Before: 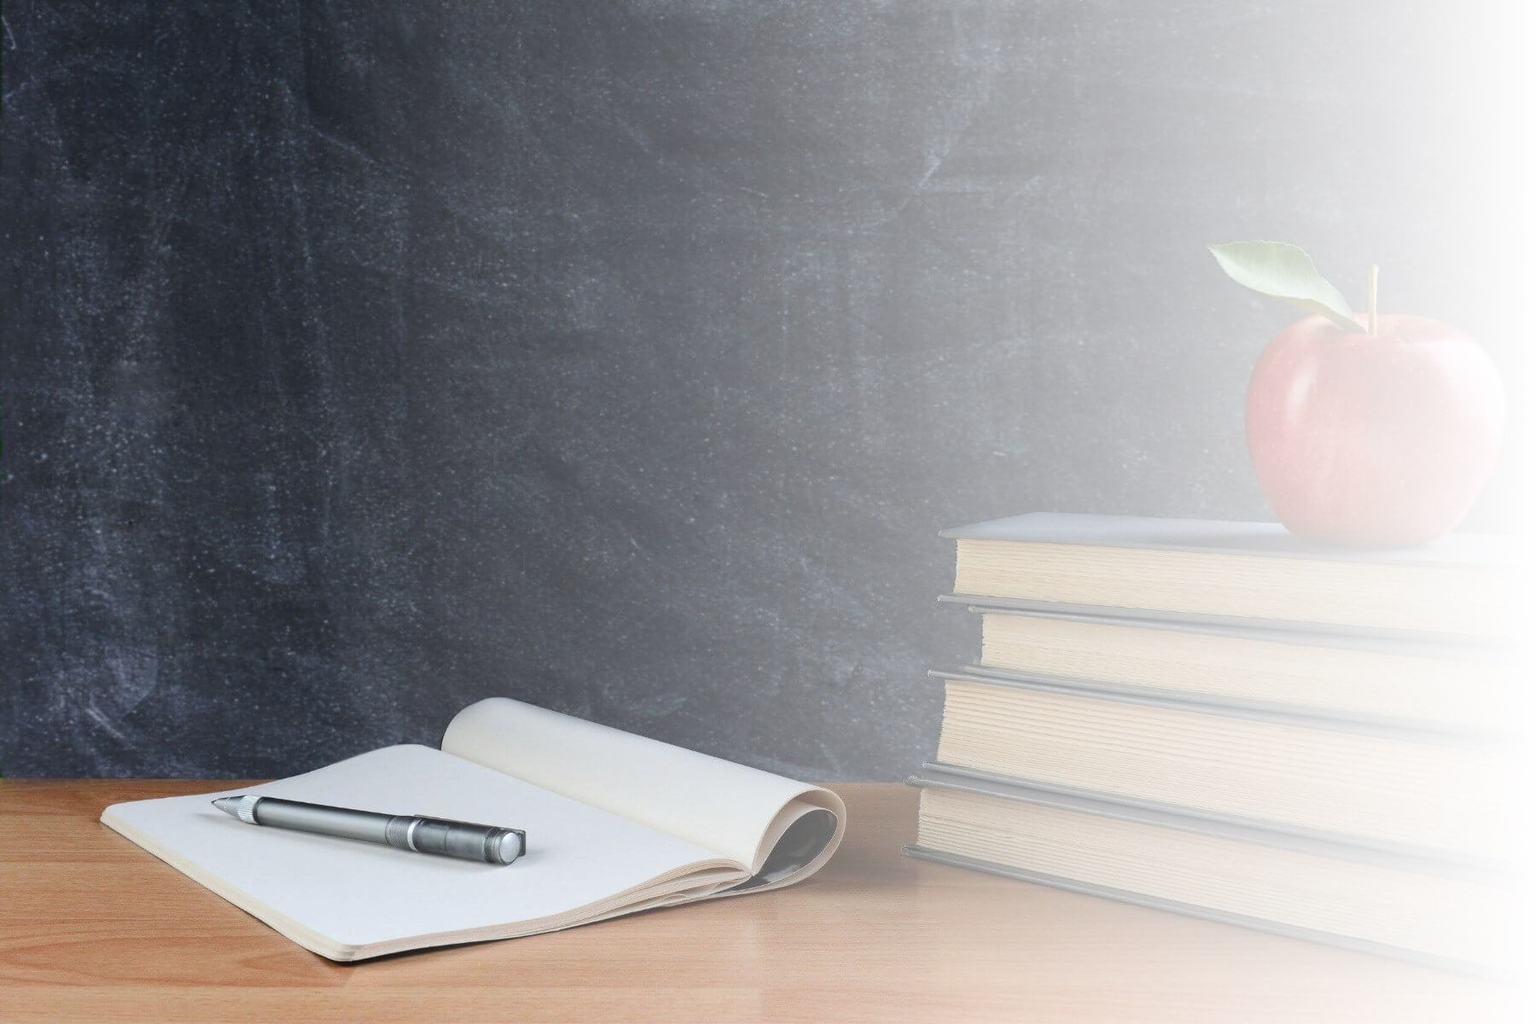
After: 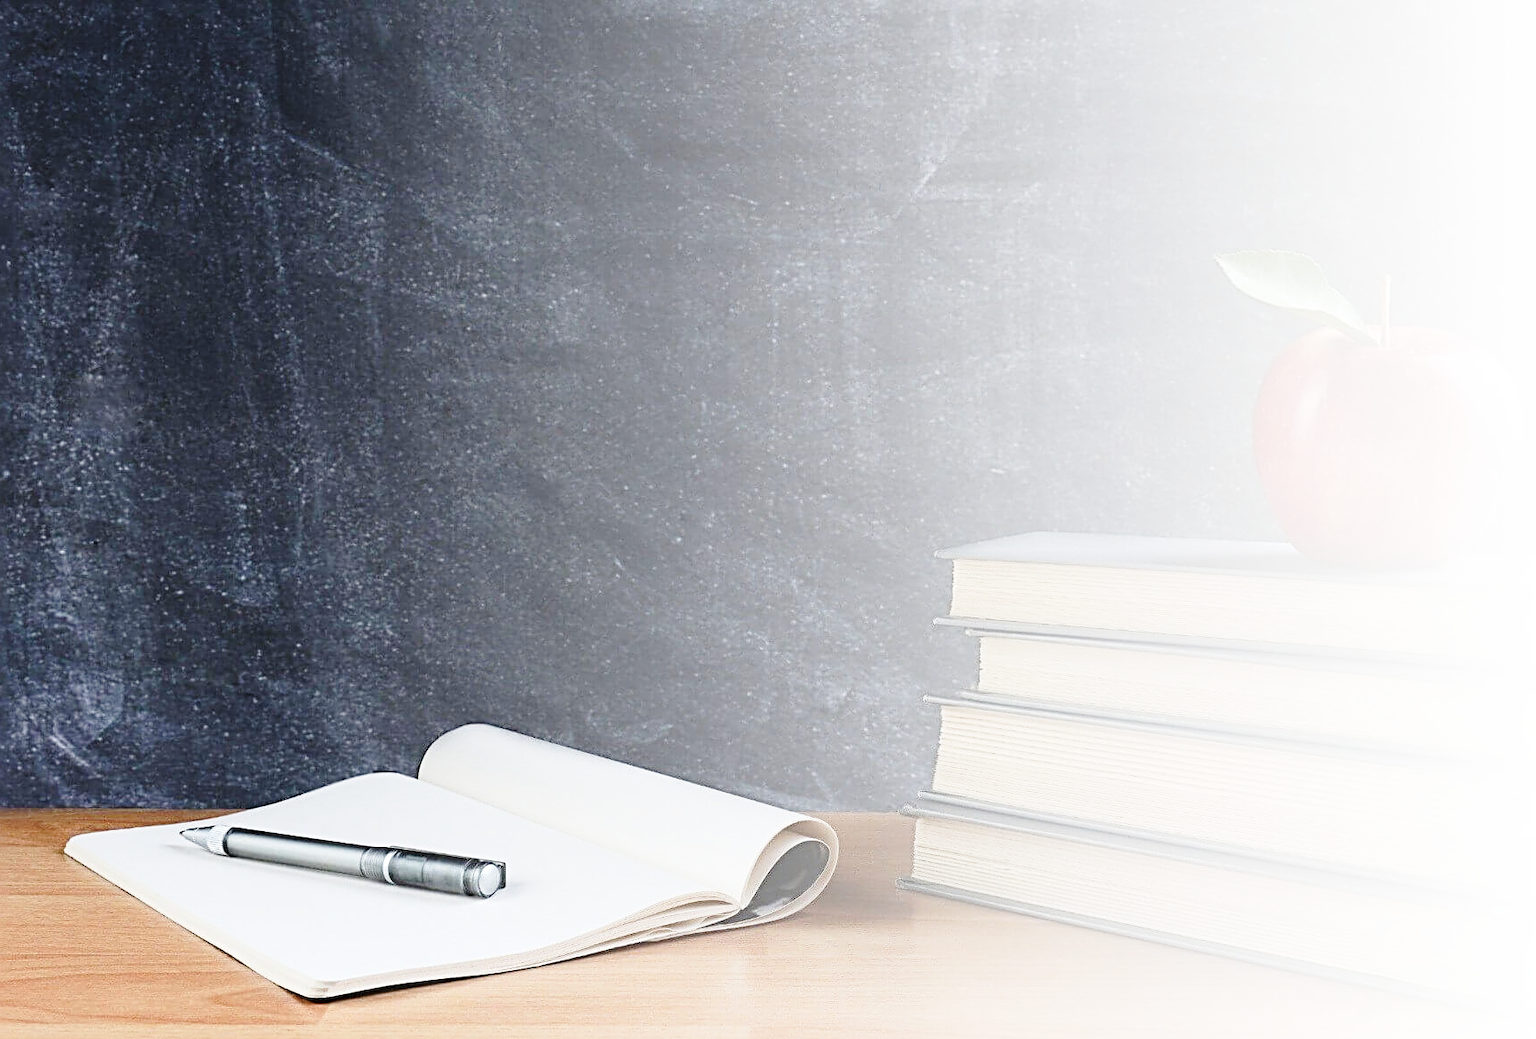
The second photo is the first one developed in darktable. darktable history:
sharpen: radius 3.025, amount 0.757
crop and rotate: left 2.536%, right 1.107%, bottom 2.246%
contrast brightness saturation: saturation -0.05
base curve: curves: ch0 [(0, 0) (0.028, 0.03) (0.121, 0.232) (0.46, 0.748) (0.859, 0.968) (1, 1)], preserve colors none
